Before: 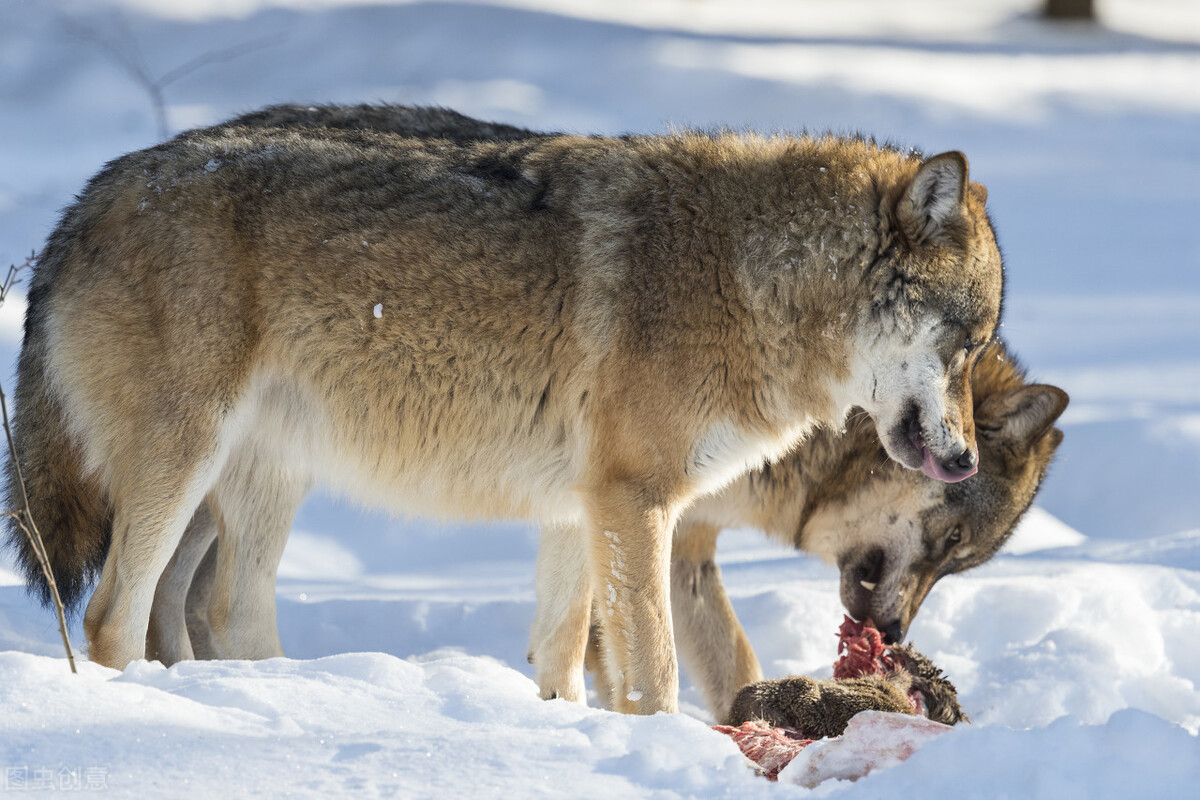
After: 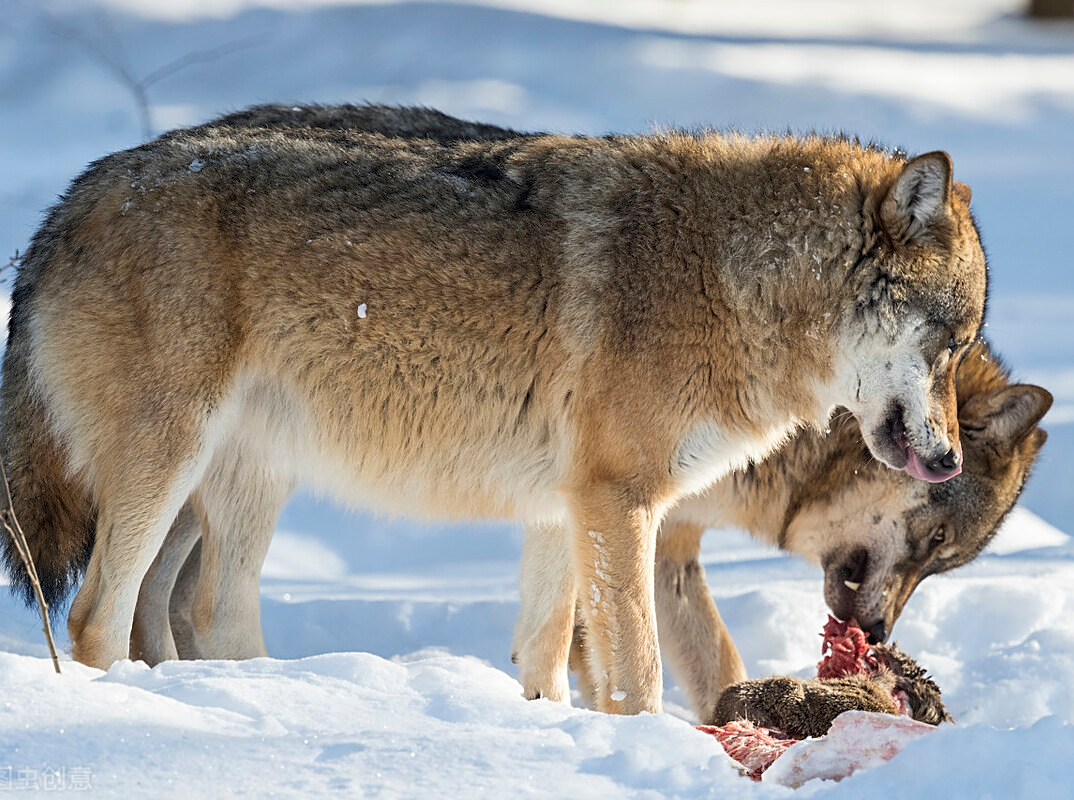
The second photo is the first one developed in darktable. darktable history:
crop and rotate: left 1.416%, right 9.046%
sharpen: on, module defaults
